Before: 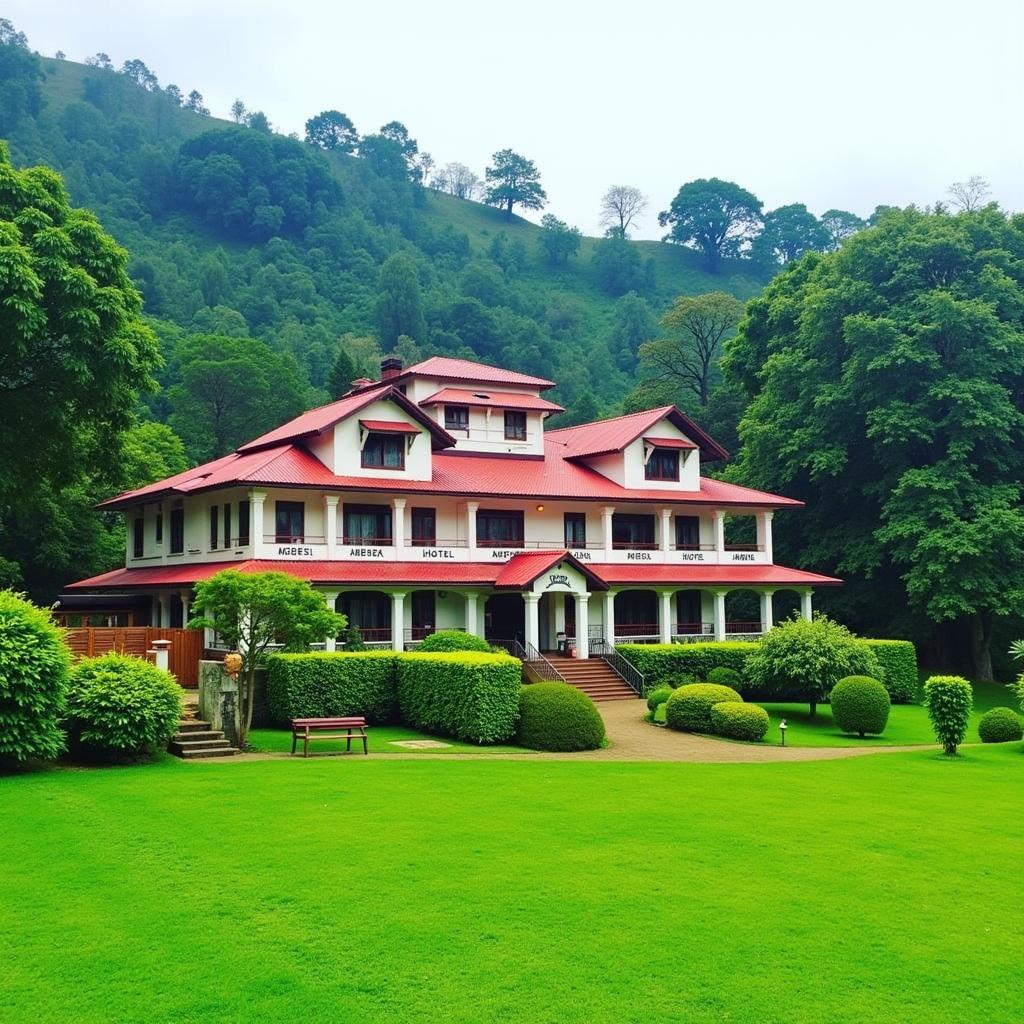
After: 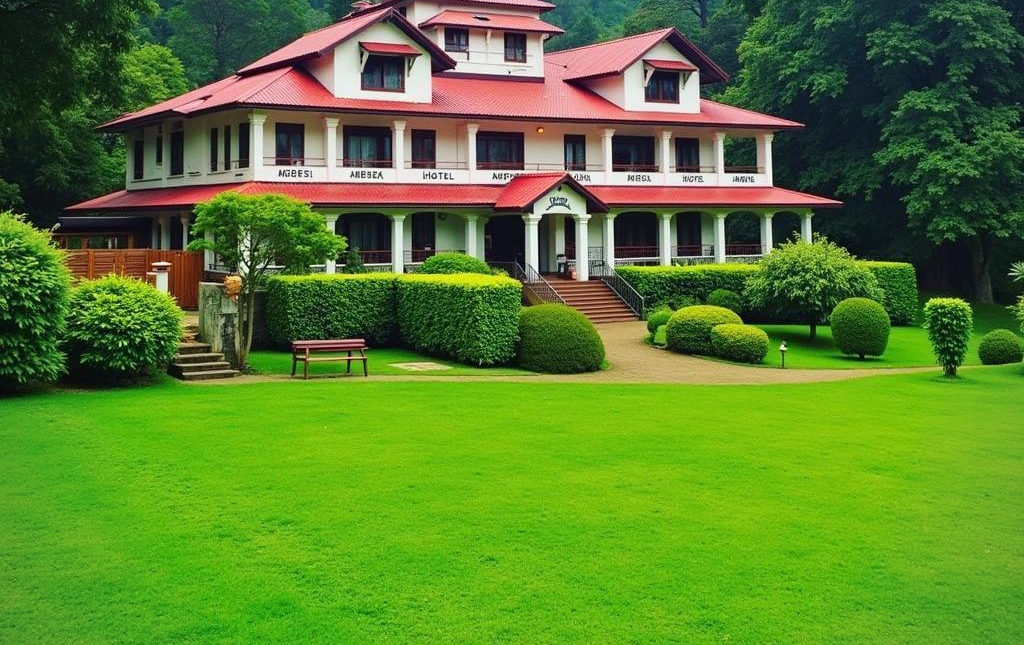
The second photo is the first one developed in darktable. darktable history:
crop and rotate: top 36.99%
vignetting: fall-off radius 61.09%, brightness -0.431, saturation -0.188
